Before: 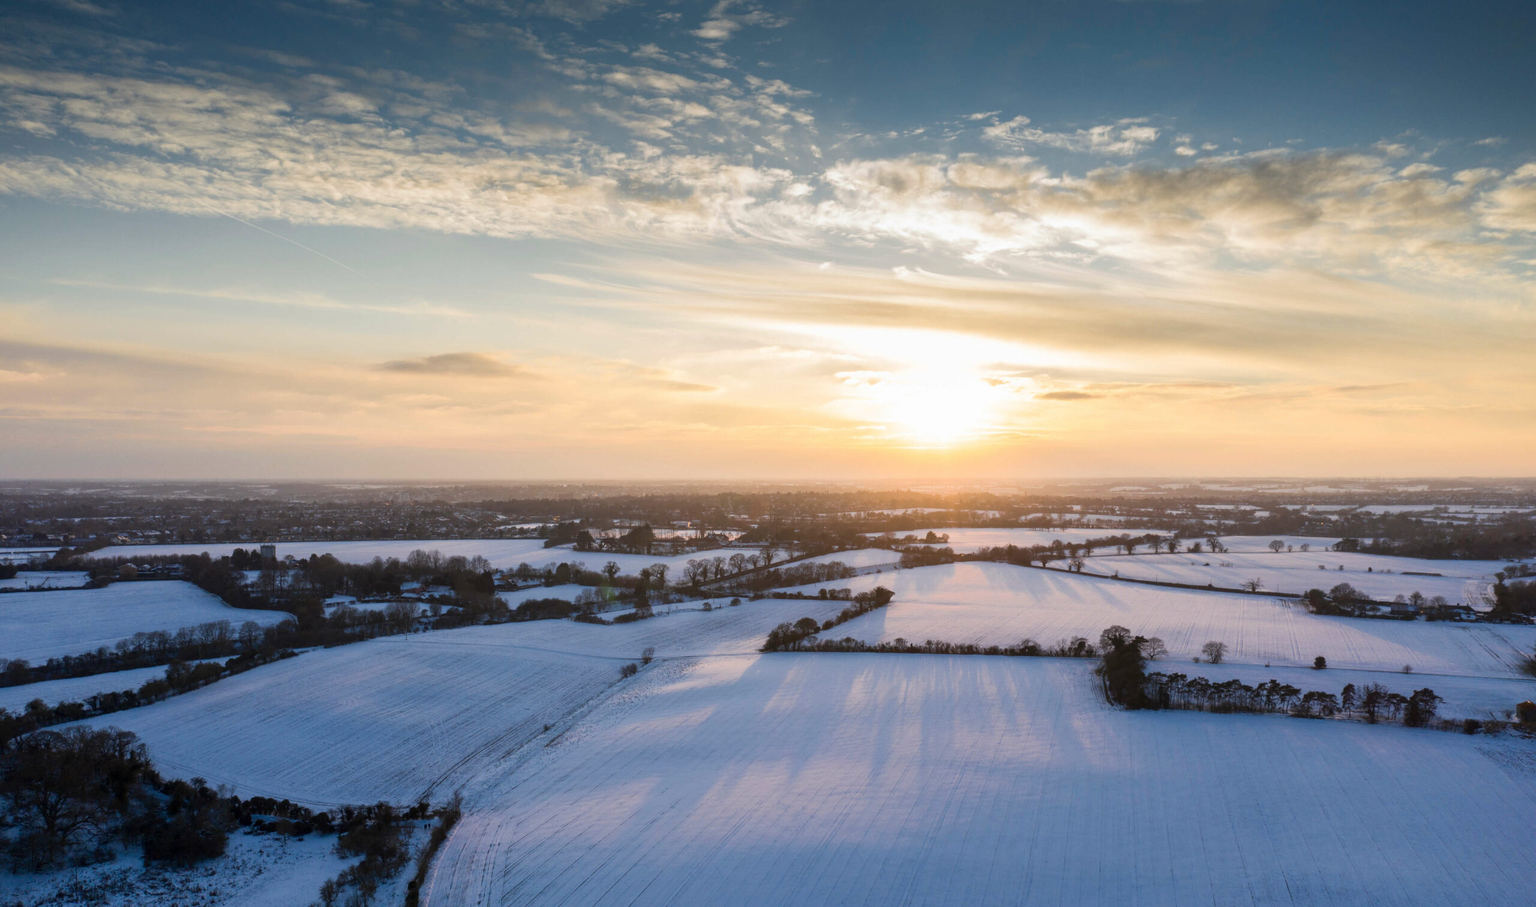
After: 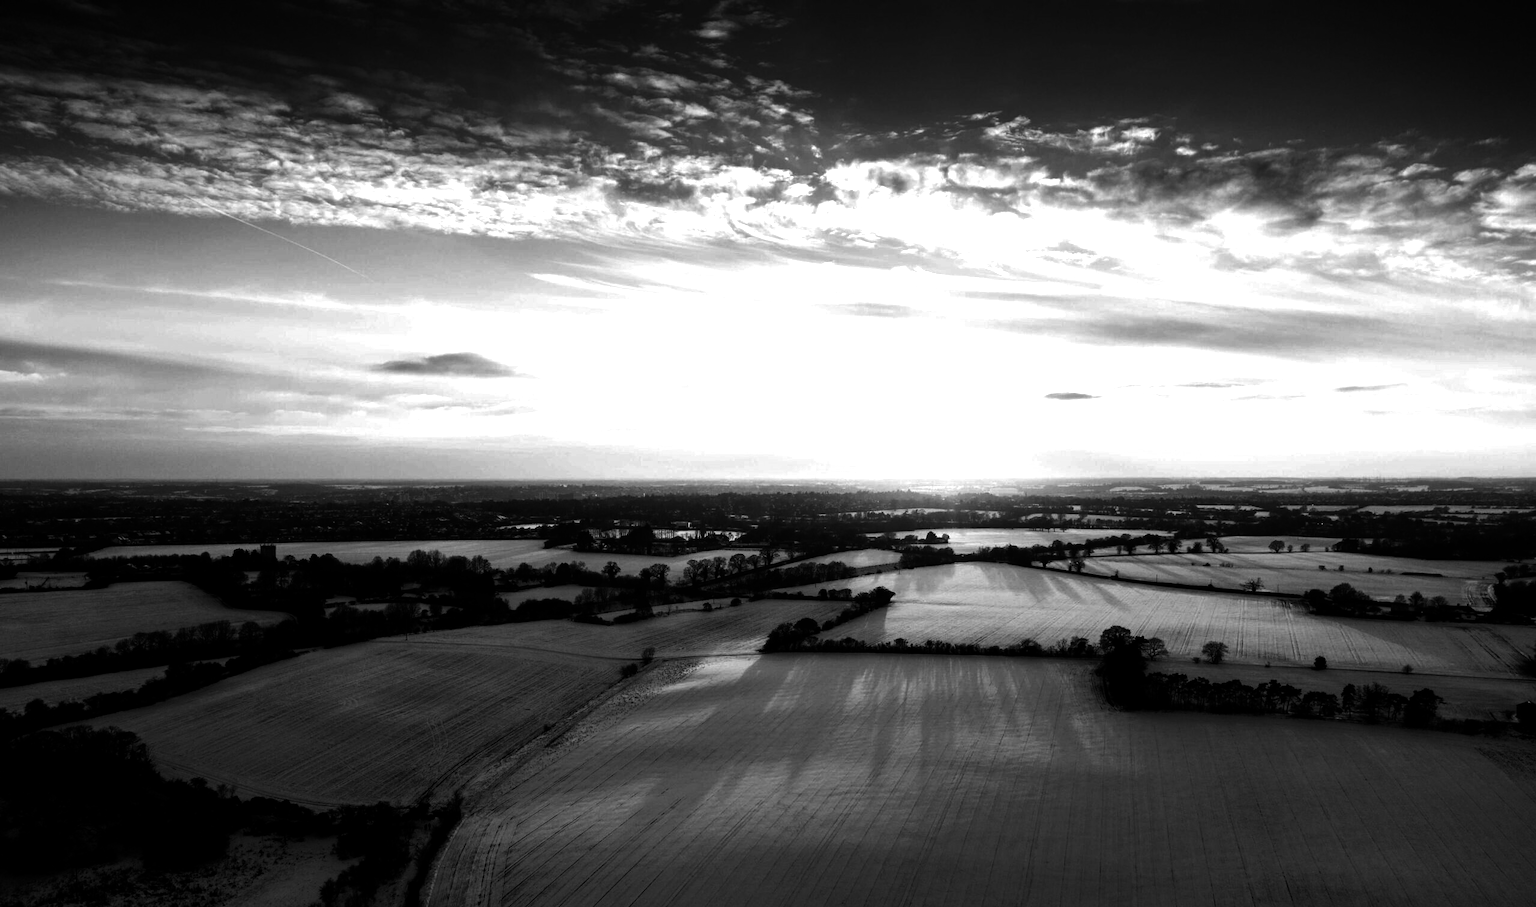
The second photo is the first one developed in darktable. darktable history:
contrast brightness saturation: contrast 0.02, brightness -1, saturation -1
tone equalizer: -8 EV -0.75 EV, -7 EV -0.7 EV, -6 EV -0.6 EV, -5 EV -0.4 EV, -3 EV 0.4 EV, -2 EV 0.6 EV, -1 EV 0.7 EV, +0 EV 0.75 EV, edges refinement/feathering 500, mask exposure compensation -1.57 EV, preserve details no
